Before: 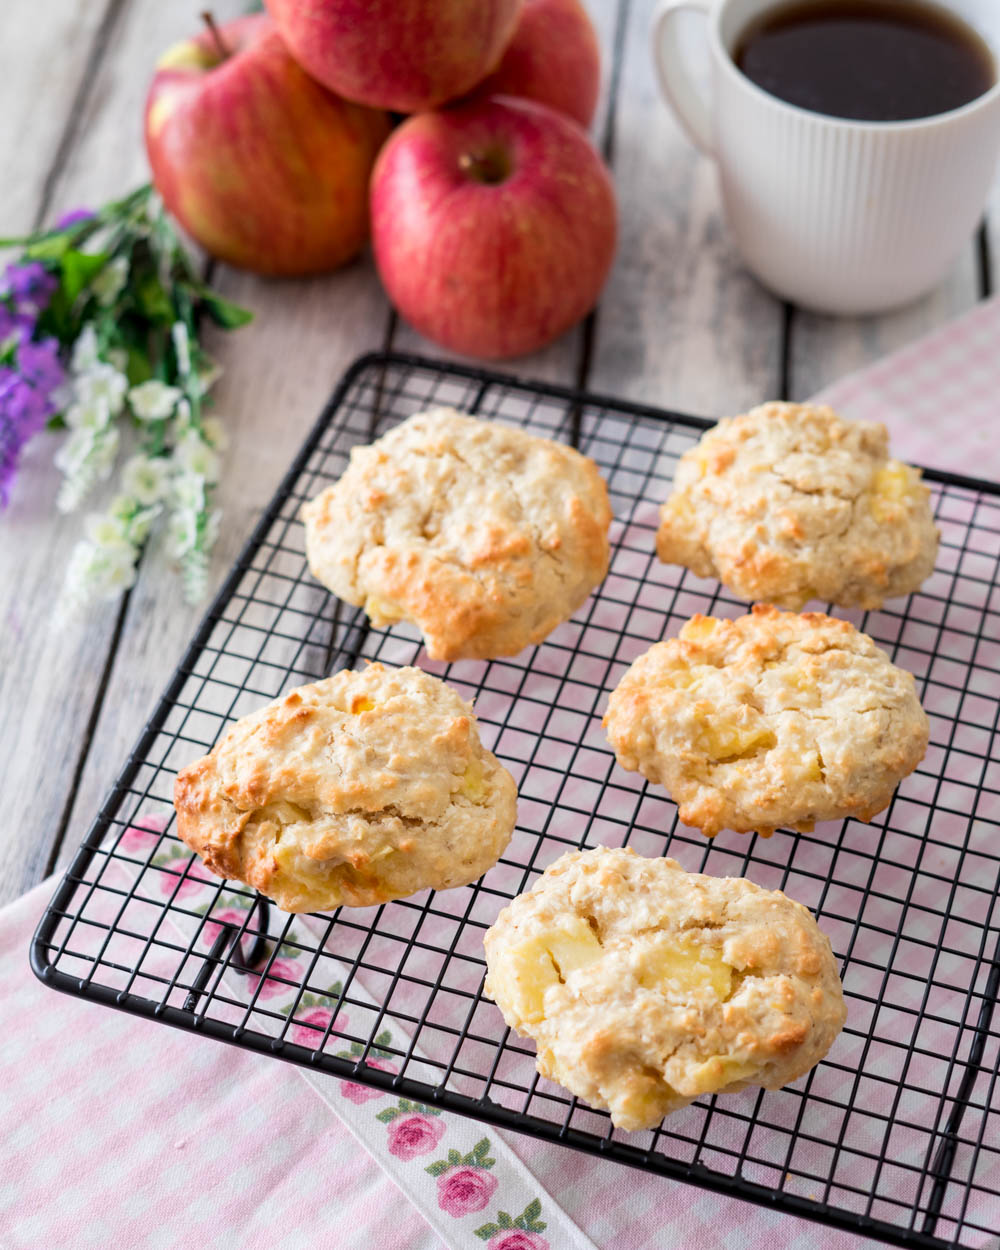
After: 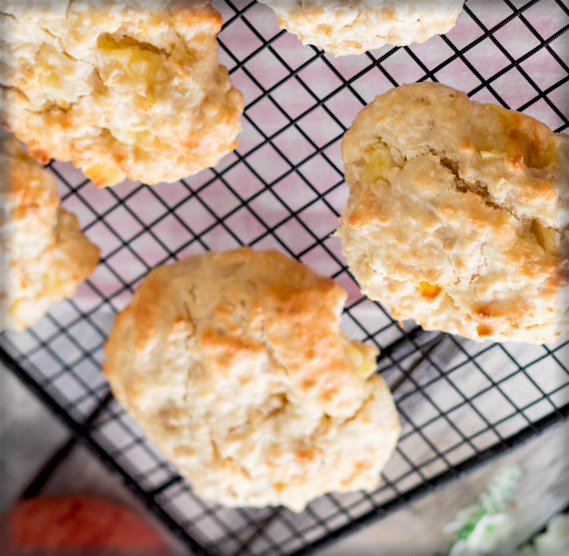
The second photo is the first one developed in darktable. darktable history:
vignetting: fall-off start 93.9%, fall-off radius 5.28%, automatic ratio true, width/height ratio 1.33, shape 0.04
crop and rotate: angle 147.49°, left 9.189%, top 15.581%, right 4.481%, bottom 16.922%
color correction: highlights b* -0.058, saturation 0.988
exposure: black level correction 0.006, compensate highlight preservation false
